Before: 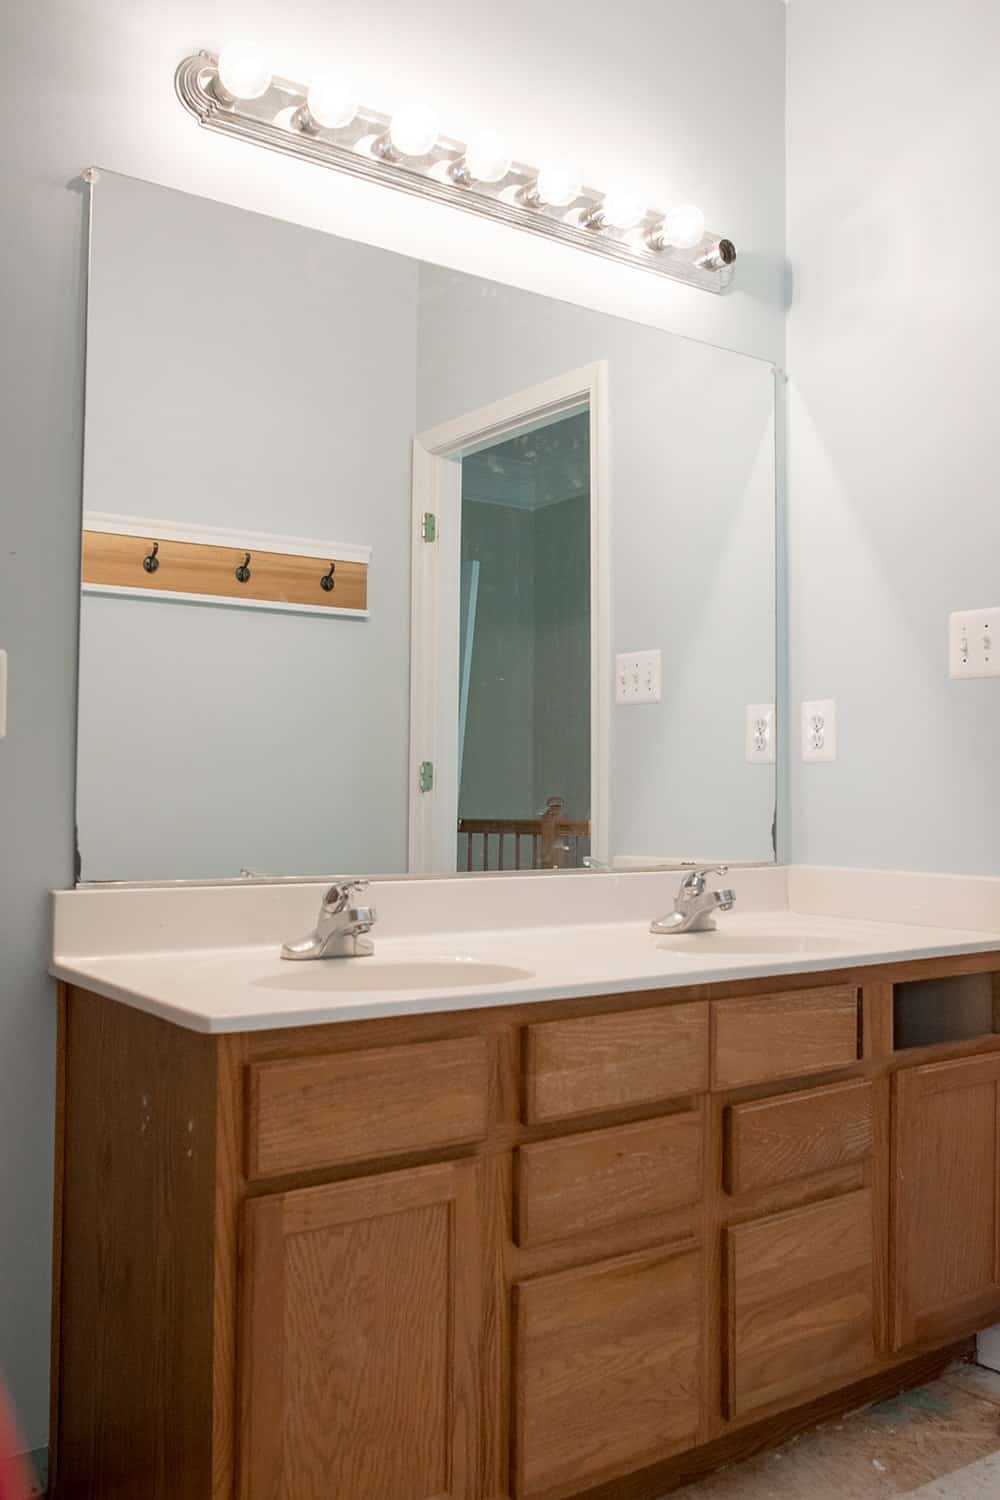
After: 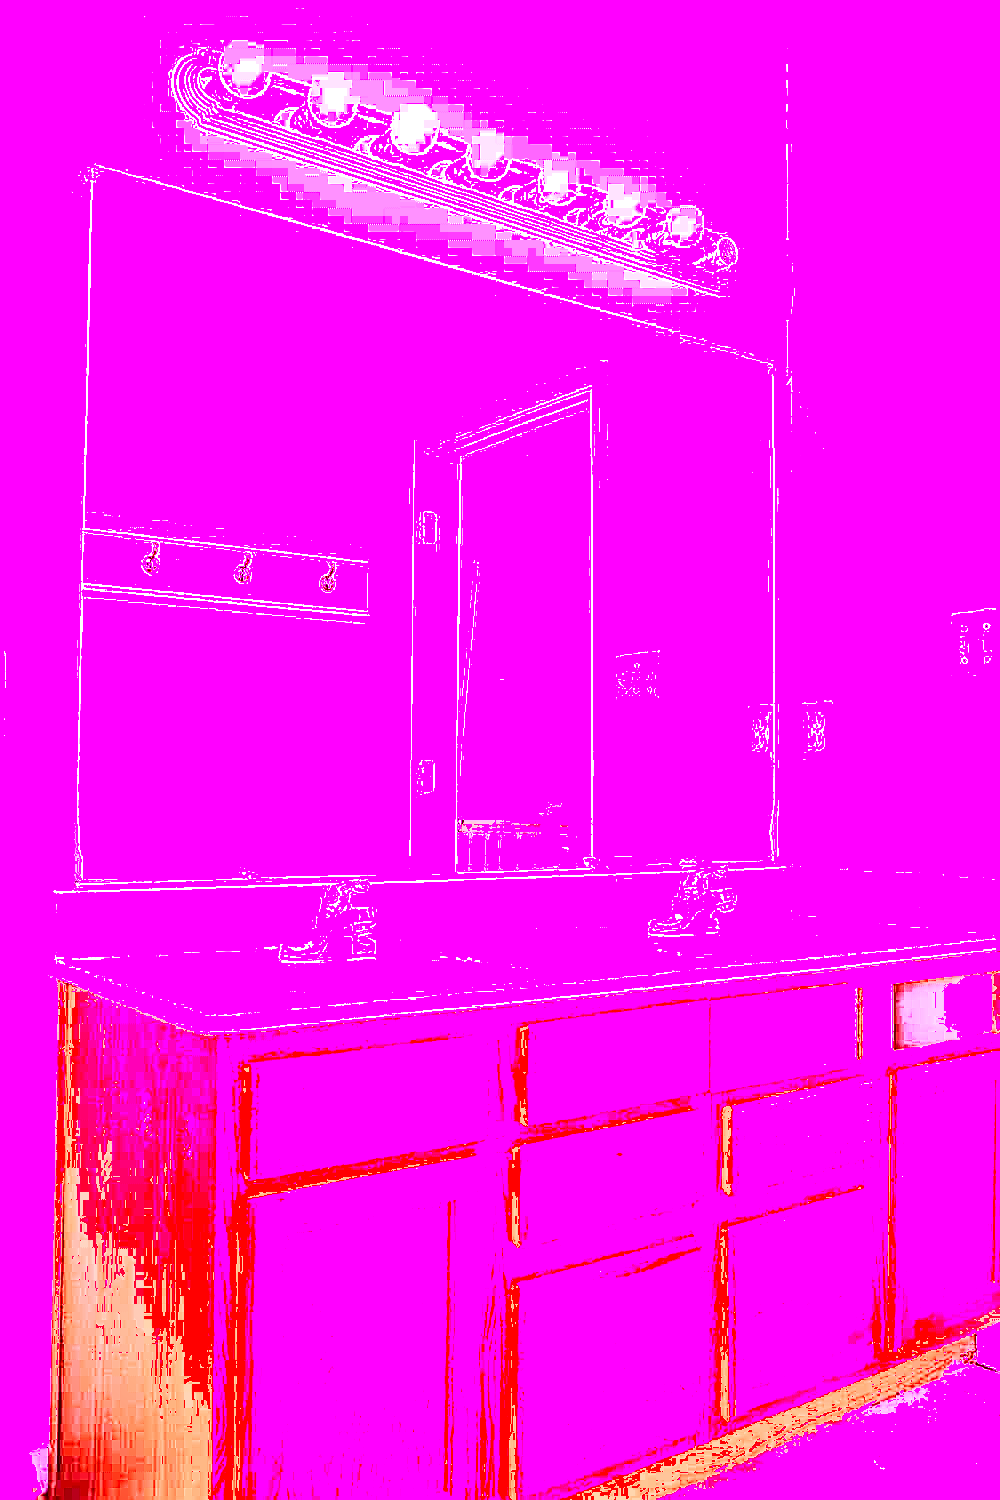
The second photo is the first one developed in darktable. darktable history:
sharpen: radius 1.4, amount 1.25, threshold 0.7
shadows and highlights: shadows -62.32, white point adjustment -5.22, highlights 61.59
white balance: red 8, blue 8
